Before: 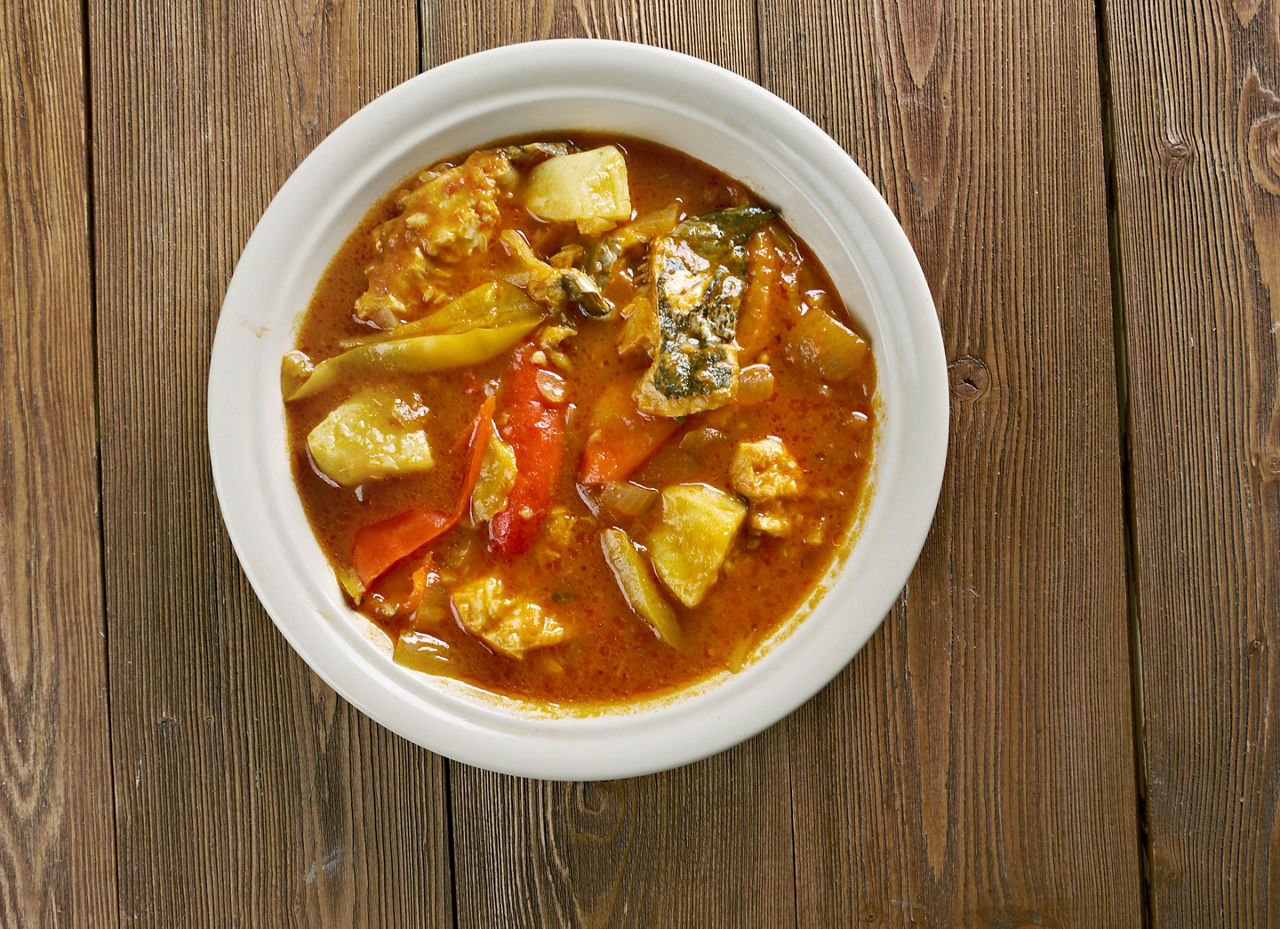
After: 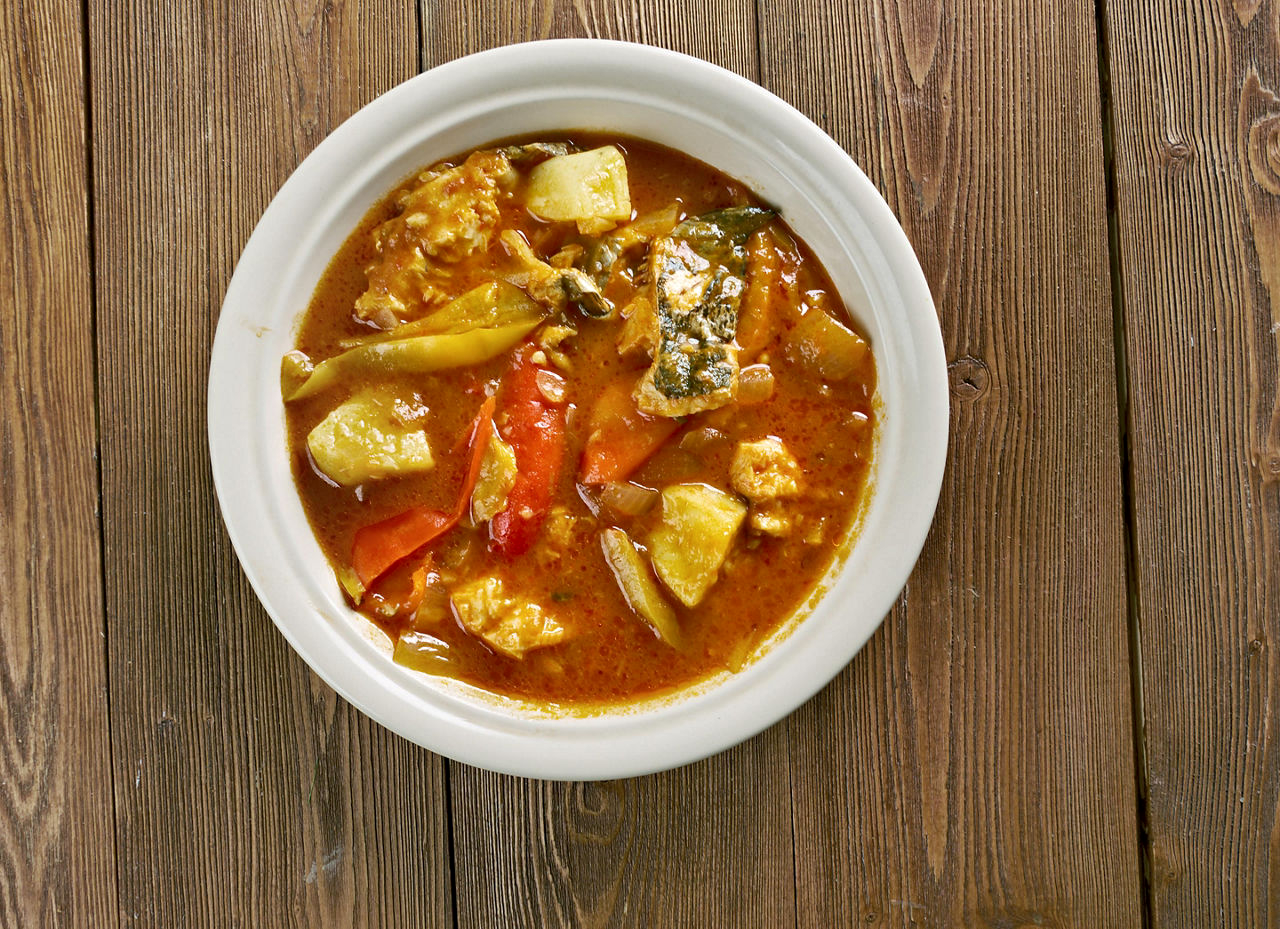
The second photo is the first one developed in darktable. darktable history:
local contrast: mode bilateral grid, contrast 20, coarseness 49, detail 120%, midtone range 0.2
shadows and highlights: soften with gaussian
